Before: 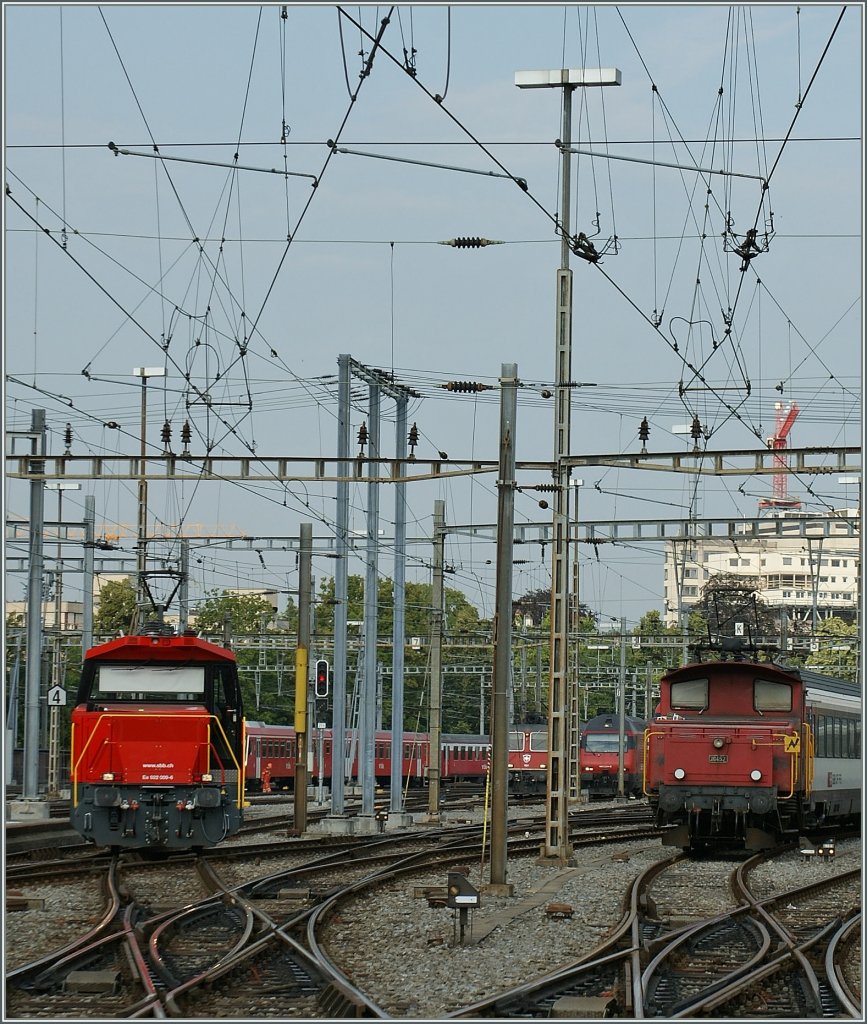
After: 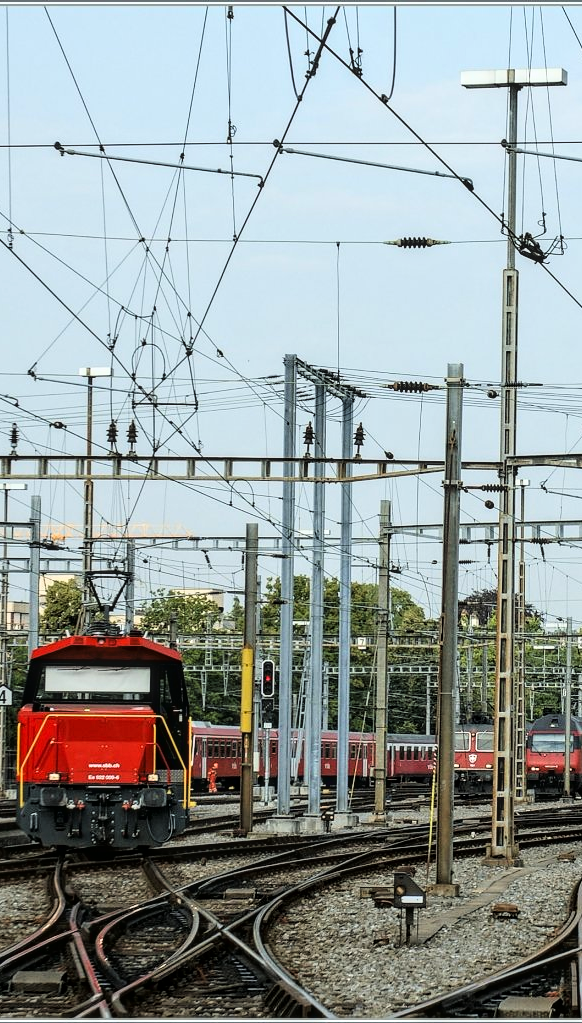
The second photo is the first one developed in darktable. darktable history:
local contrast: on, module defaults
tone curve: curves: ch0 [(0, 0.016) (0.11, 0.039) (0.259, 0.235) (0.383, 0.437) (0.499, 0.597) (0.733, 0.867) (0.843, 0.948) (1, 1)], color space Lab, linked channels, preserve colors none
exposure: exposure 0.166 EV, compensate exposure bias true, compensate highlight preservation false
crop and rotate: left 6.329%, right 26.452%
